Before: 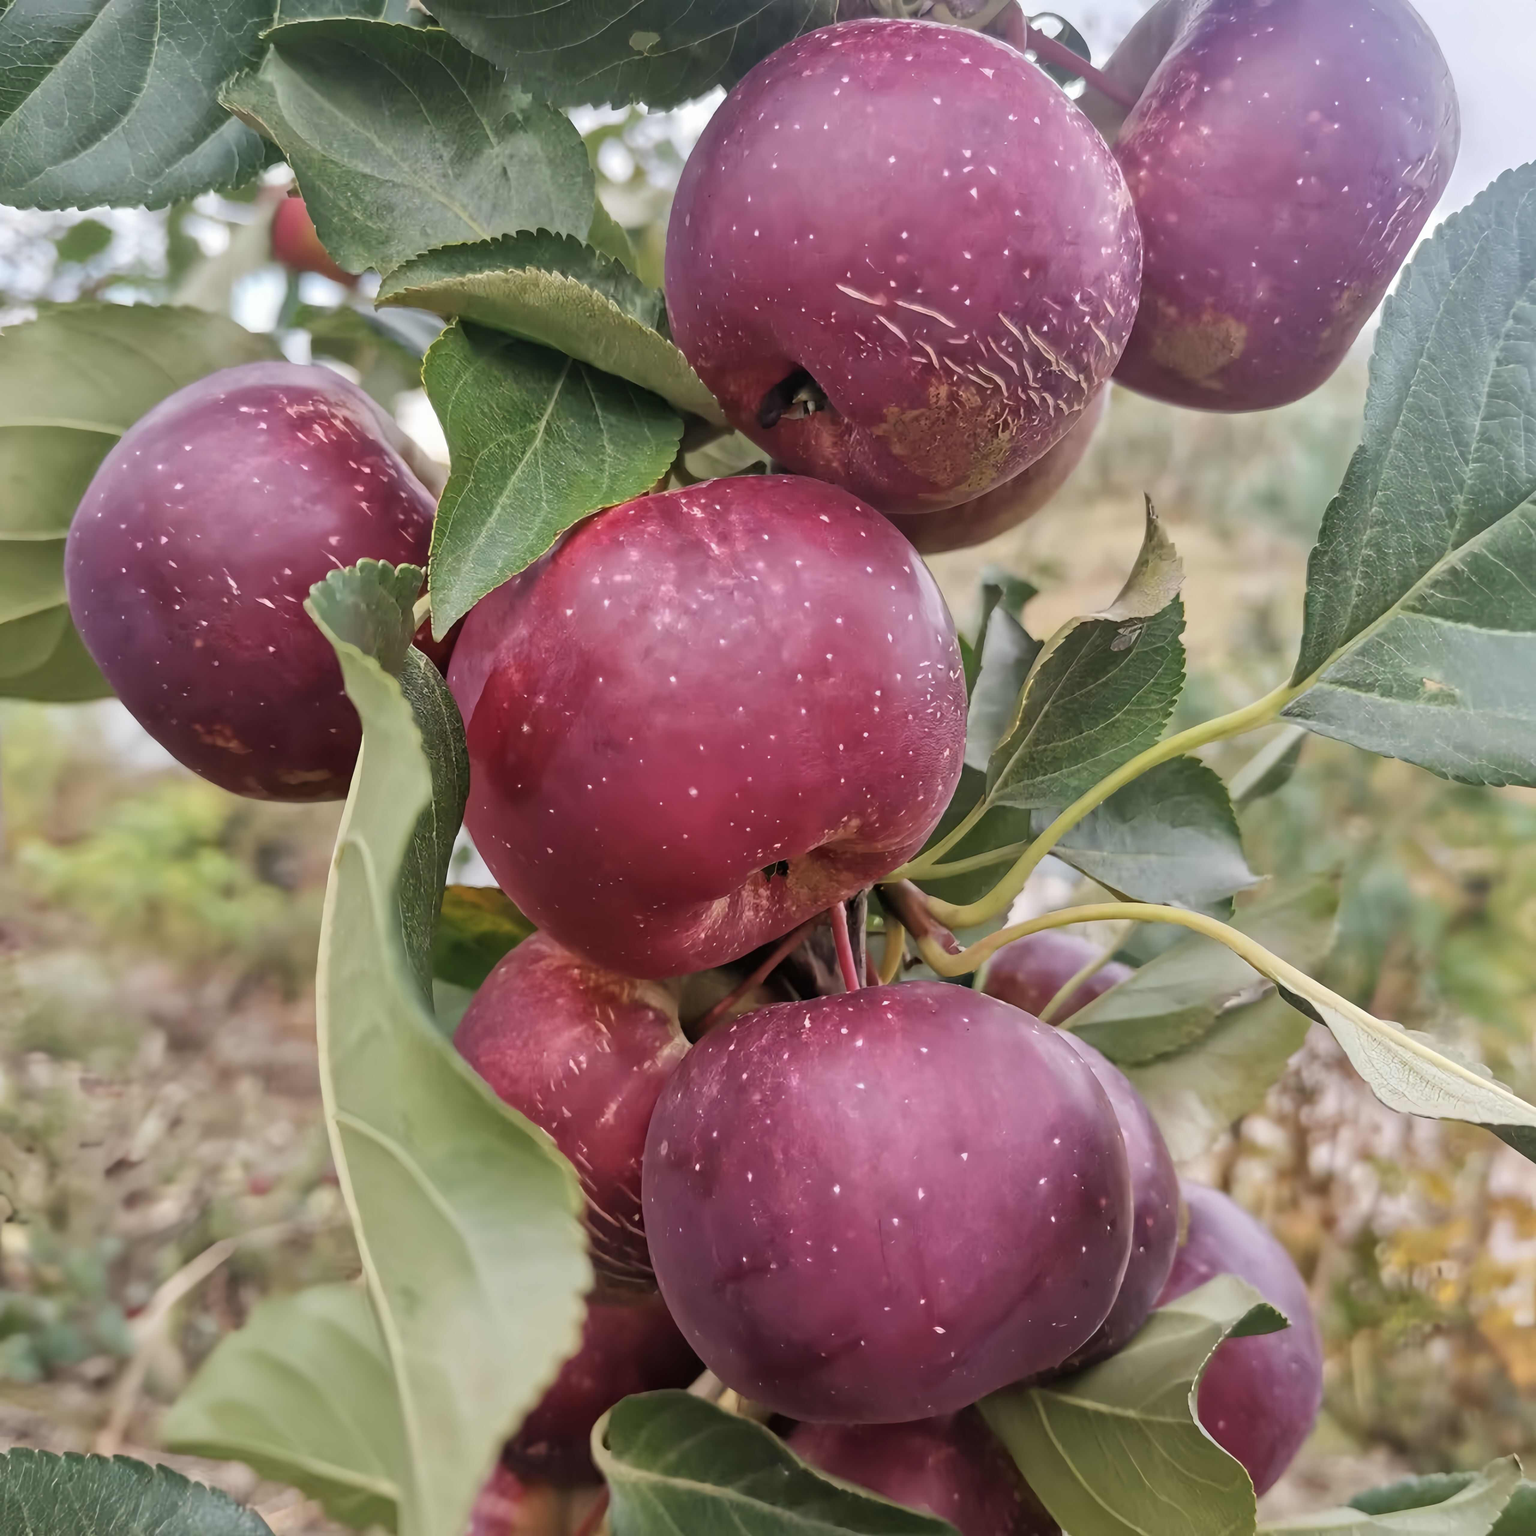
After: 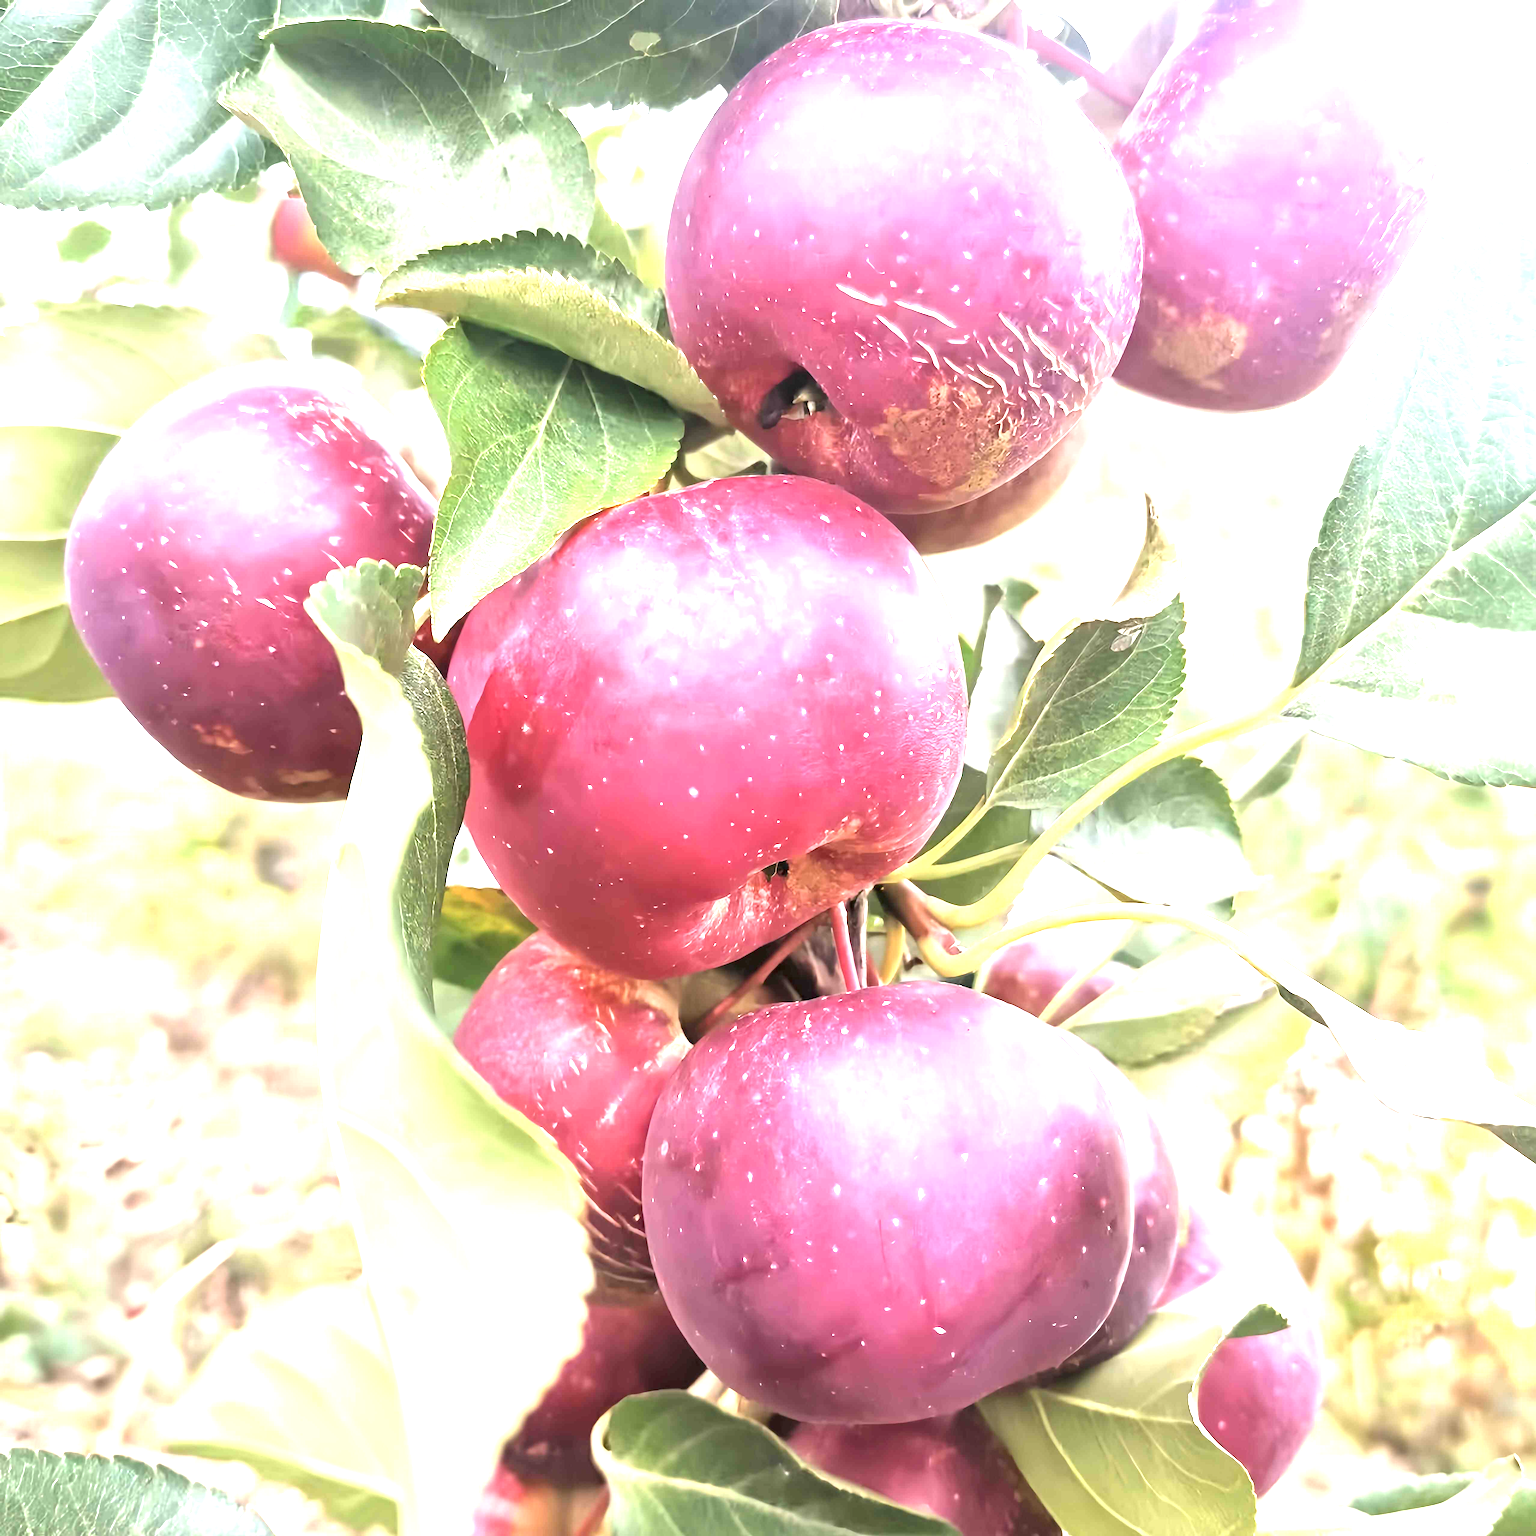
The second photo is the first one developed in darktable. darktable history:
exposure: exposure 2.227 EV, compensate exposure bias true, compensate highlight preservation false
